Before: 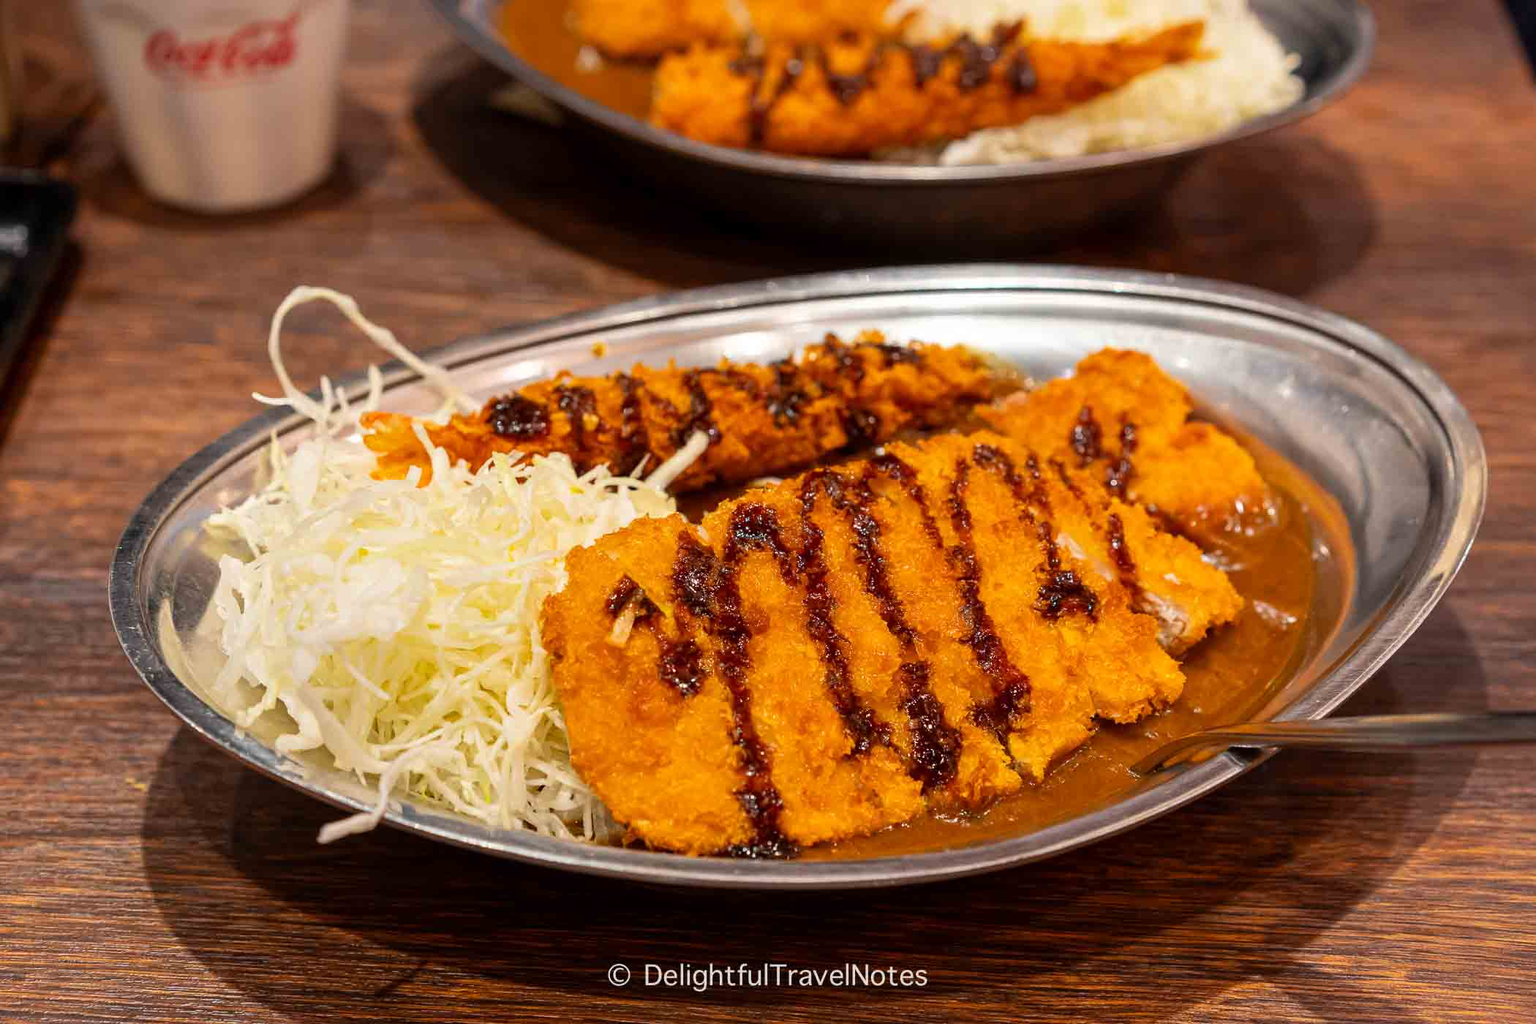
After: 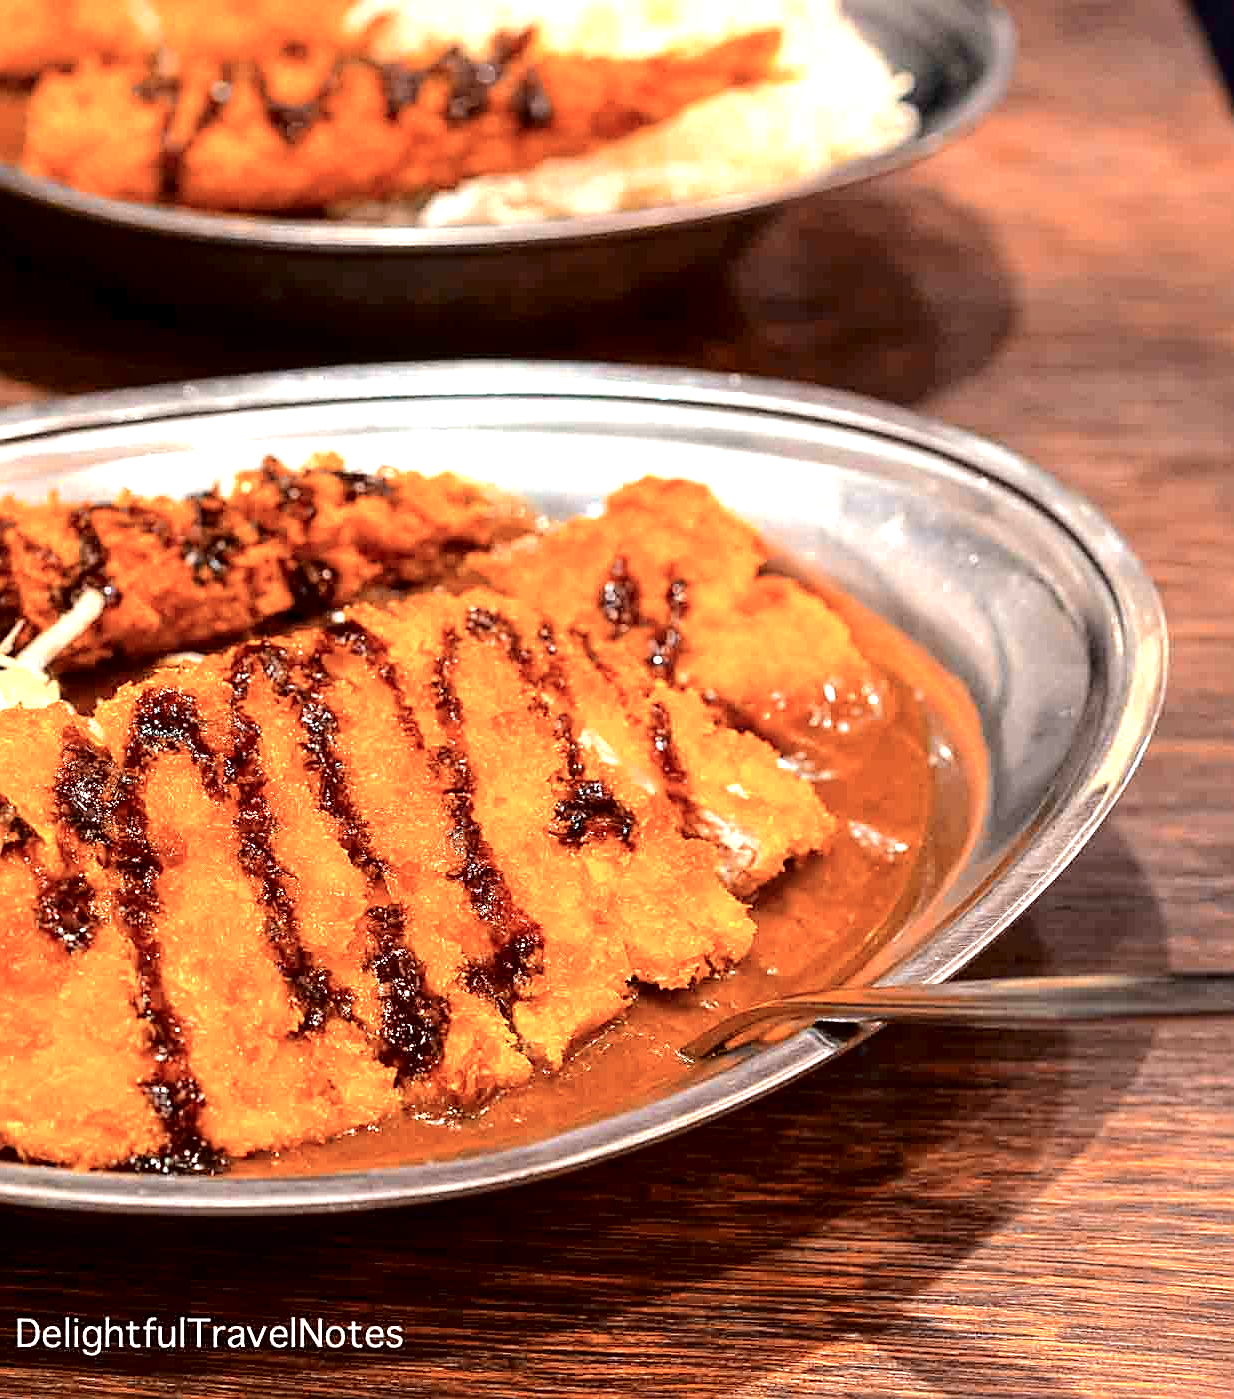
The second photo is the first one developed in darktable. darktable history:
sharpen: on, module defaults
local contrast: highlights 104%, shadows 101%, detail 119%, midtone range 0.2
crop: left 41.193%
exposure: black level correction 0, exposure 0.894 EV, compensate exposure bias true, compensate highlight preservation false
tone curve: curves: ch0 [(0, 0) (0.003, 0.016) (0.011, 0.015) (0.025, 0.017) (0.044, 0.026) (0.069, 0.034) (0.1, 0.043) (0.136, 0.068) (0.177, 0.119) (0.224, 0.175) (0.277, 0.251) (0.335, 0.328) (0.399, 0.415) (0.468, 0.499) (0.543, 0.58) (0.623, 0.659) (0.709, 0.731) (0.801, 0.807) (0.898, 0.895) (1, 1)], color space Lab, independent channels, preserve colors none
color zones: curves: ch1 [(0, 0.455) (0.063, 0.455) (0.286, 0.495) (0.429, 0.5) (0.571, 0.5) (0.714, 0.5) (0.857, 0.5) (1, 0.455)]; ch2 [(0, 0.532) (0.063, 0.521) (0.233, 0.447) (0.429, 0.489) (0.571, 0.5) (0.714, 0.5) (0.857, 0.5) (1, 0.532)]
